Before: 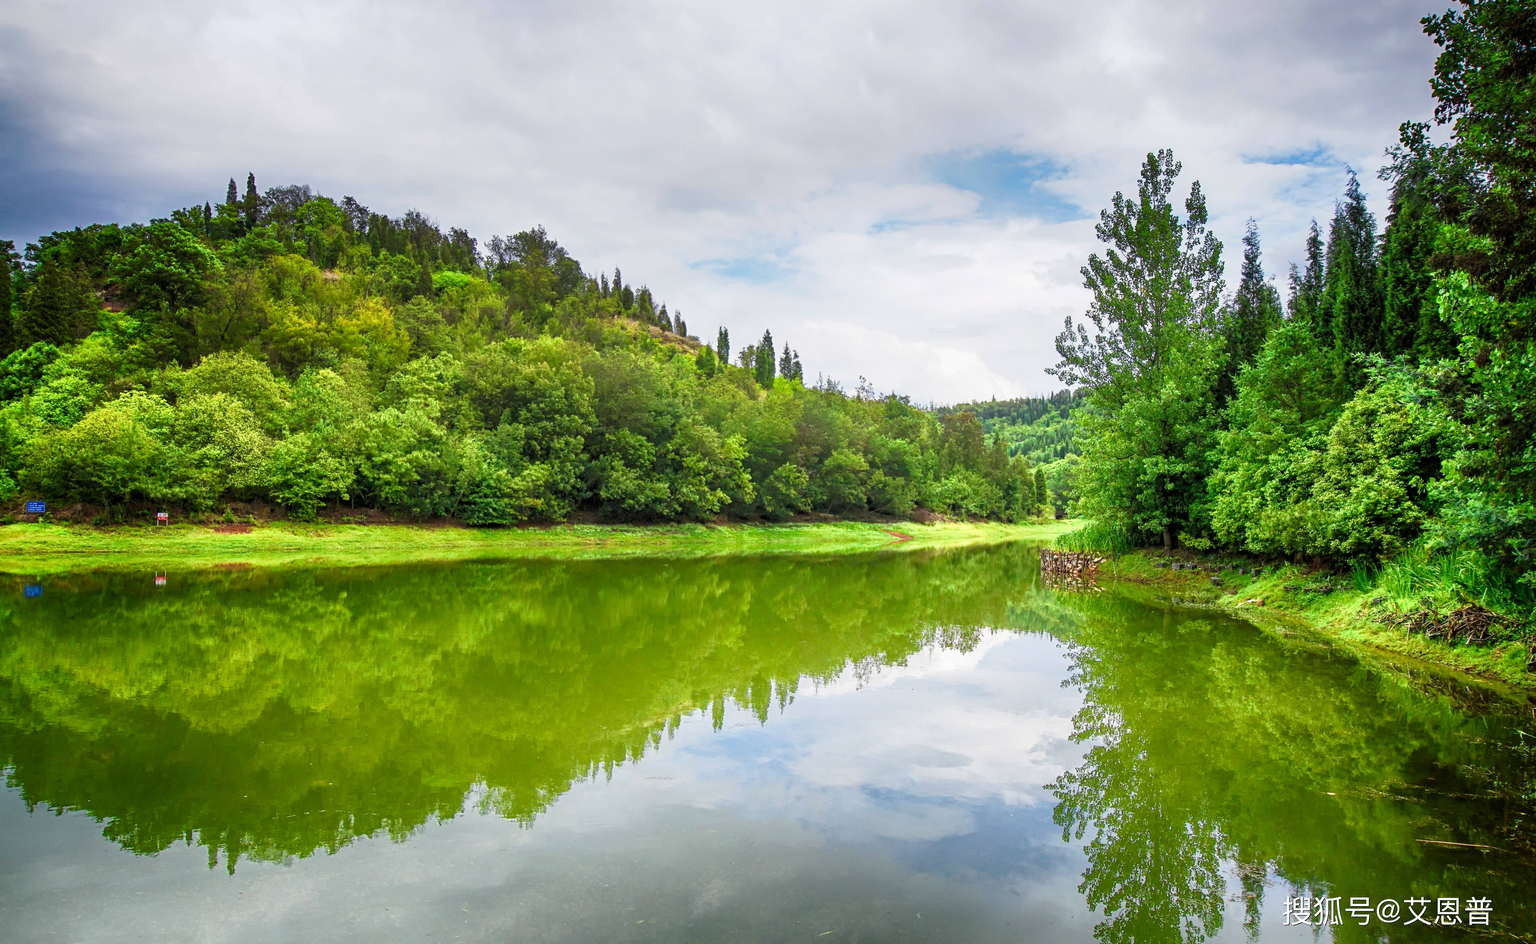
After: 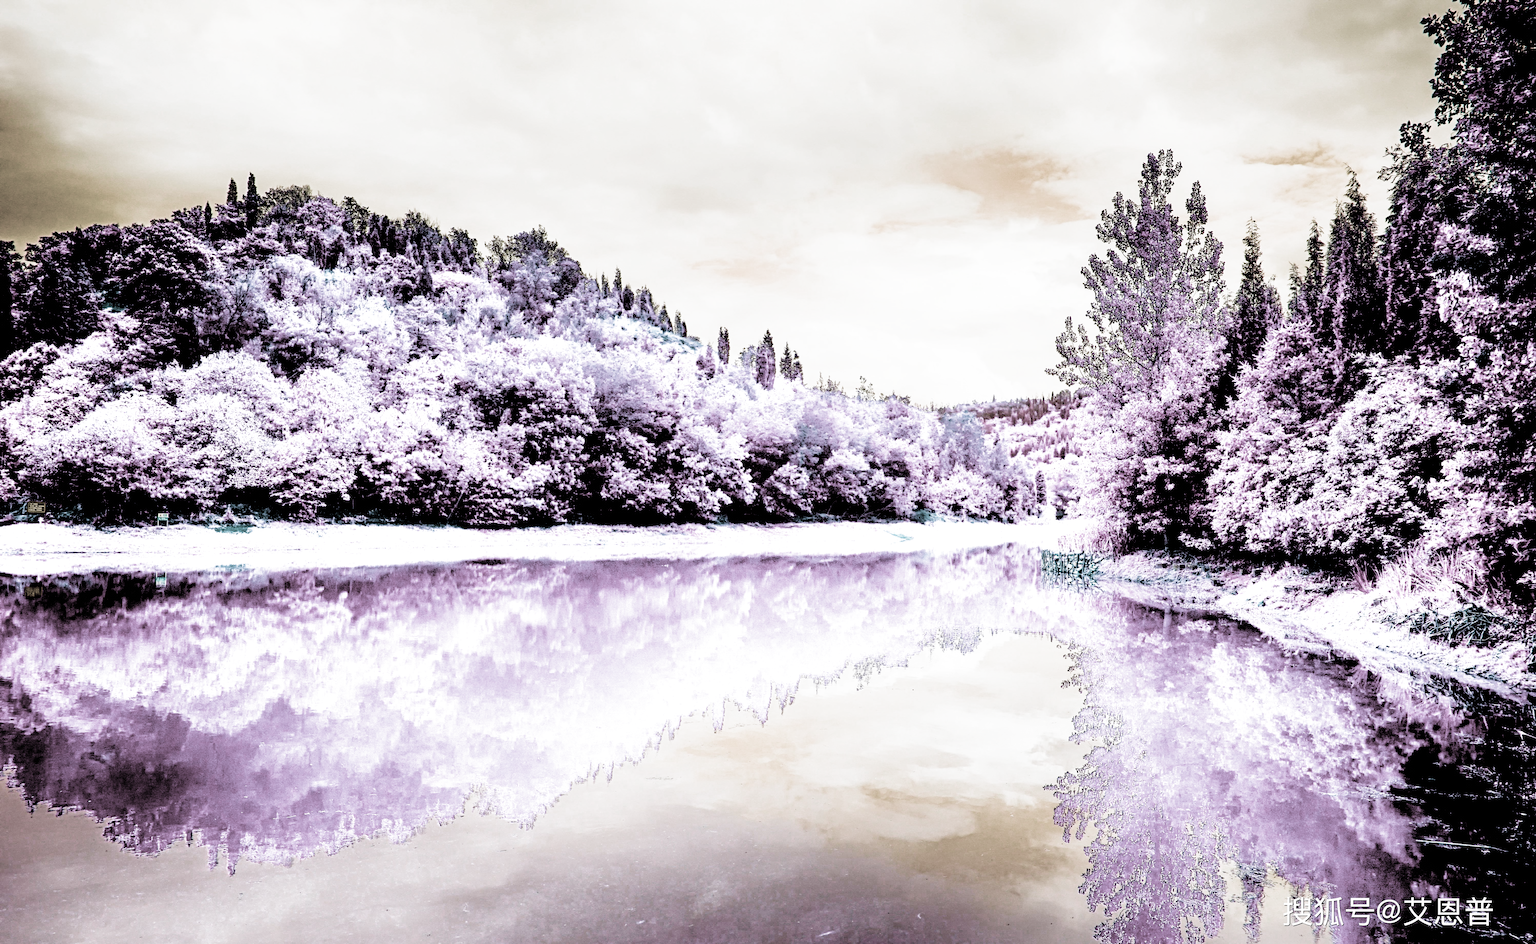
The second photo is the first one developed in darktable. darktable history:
haze removal: strength 0.388, distance 0.22, compatibility mode true, adaptive false
filmic rgb: black relative exposure -5.1 EV, white relative exposure 3.49 EV, hardness 3.16, contrast 1.188, highlights saturation mix -30.7%, color science v4 (2020)
exposure: black level correction 0.036, exposure 0.909 EV, compensate highlight preservation false
color balance rgb: global offset › chroma 0.285%, global offset › hue 318.35°, perceptual saturation grading › global saturation 27.604%, perceptual saturation grading › highlights -25.579%, perceptual saturation grading › shadows 25.535%, hue shift 177.68°, global vibrance 49.479%, contrast 0.472%
